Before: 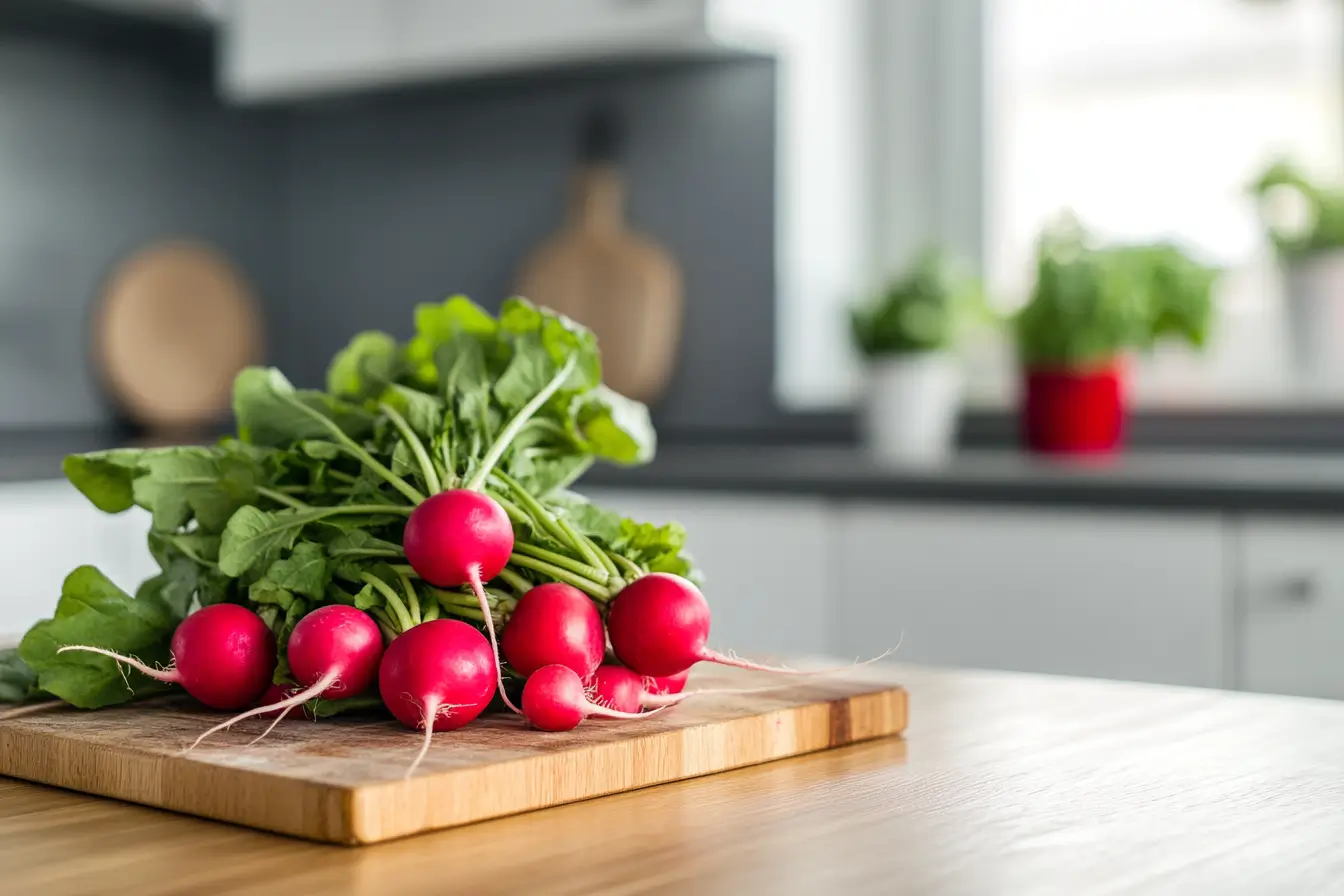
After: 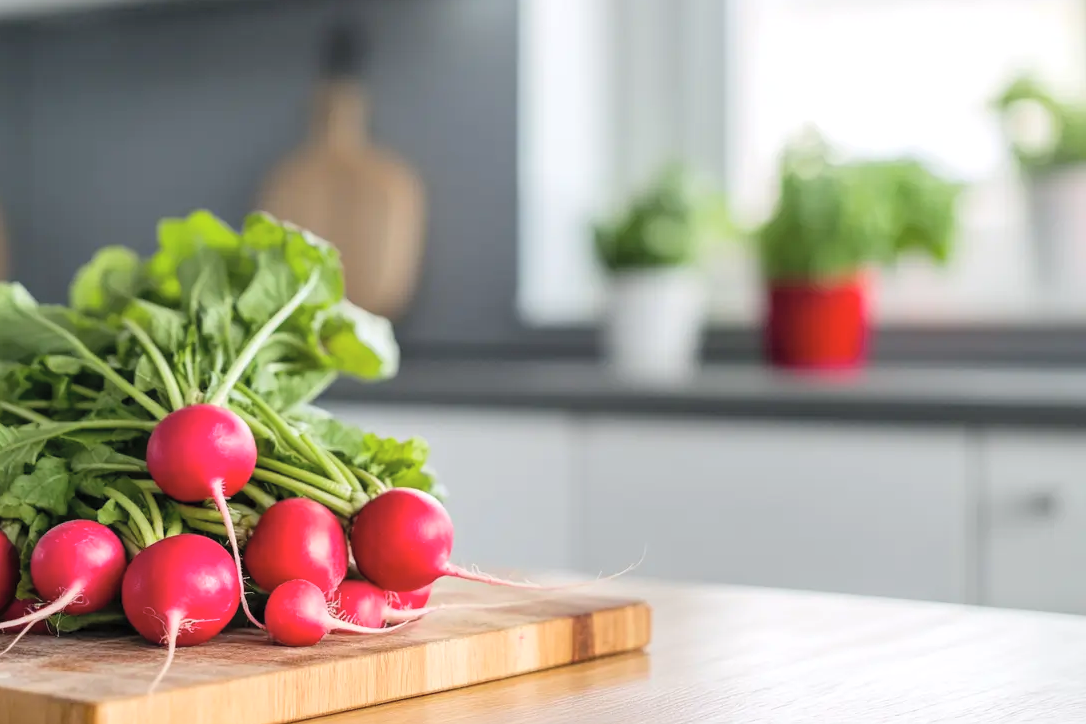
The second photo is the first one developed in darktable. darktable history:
crop: left 19.159%, top 9.58%, bottom 9.58%
contrast brightness saturation: brightness 0.15
white balance: red 1.004, blue 1.024
